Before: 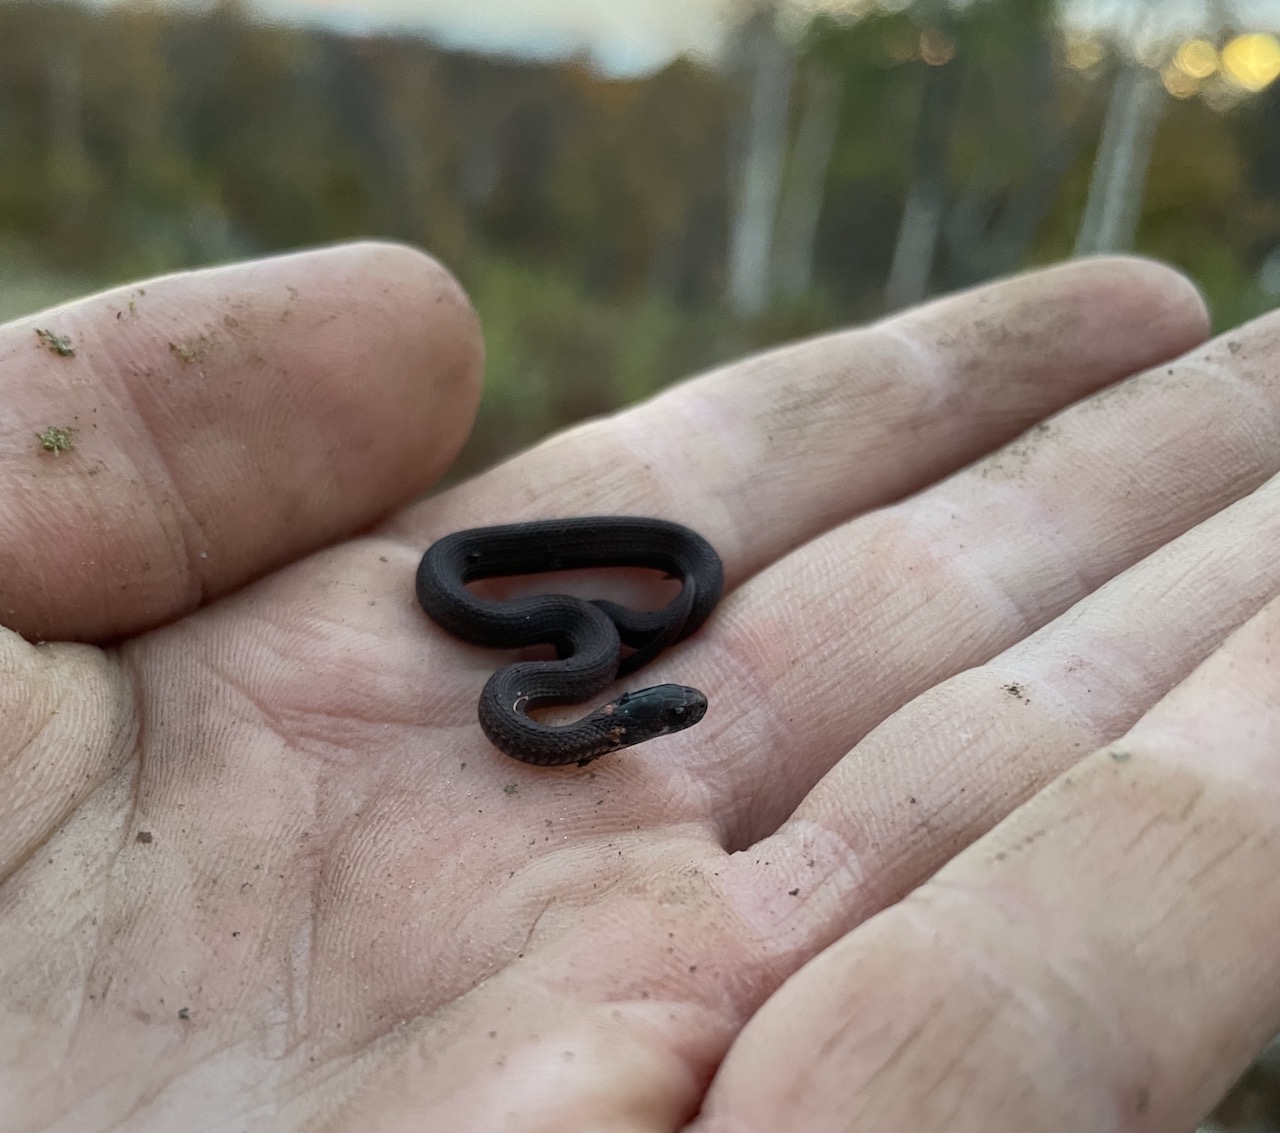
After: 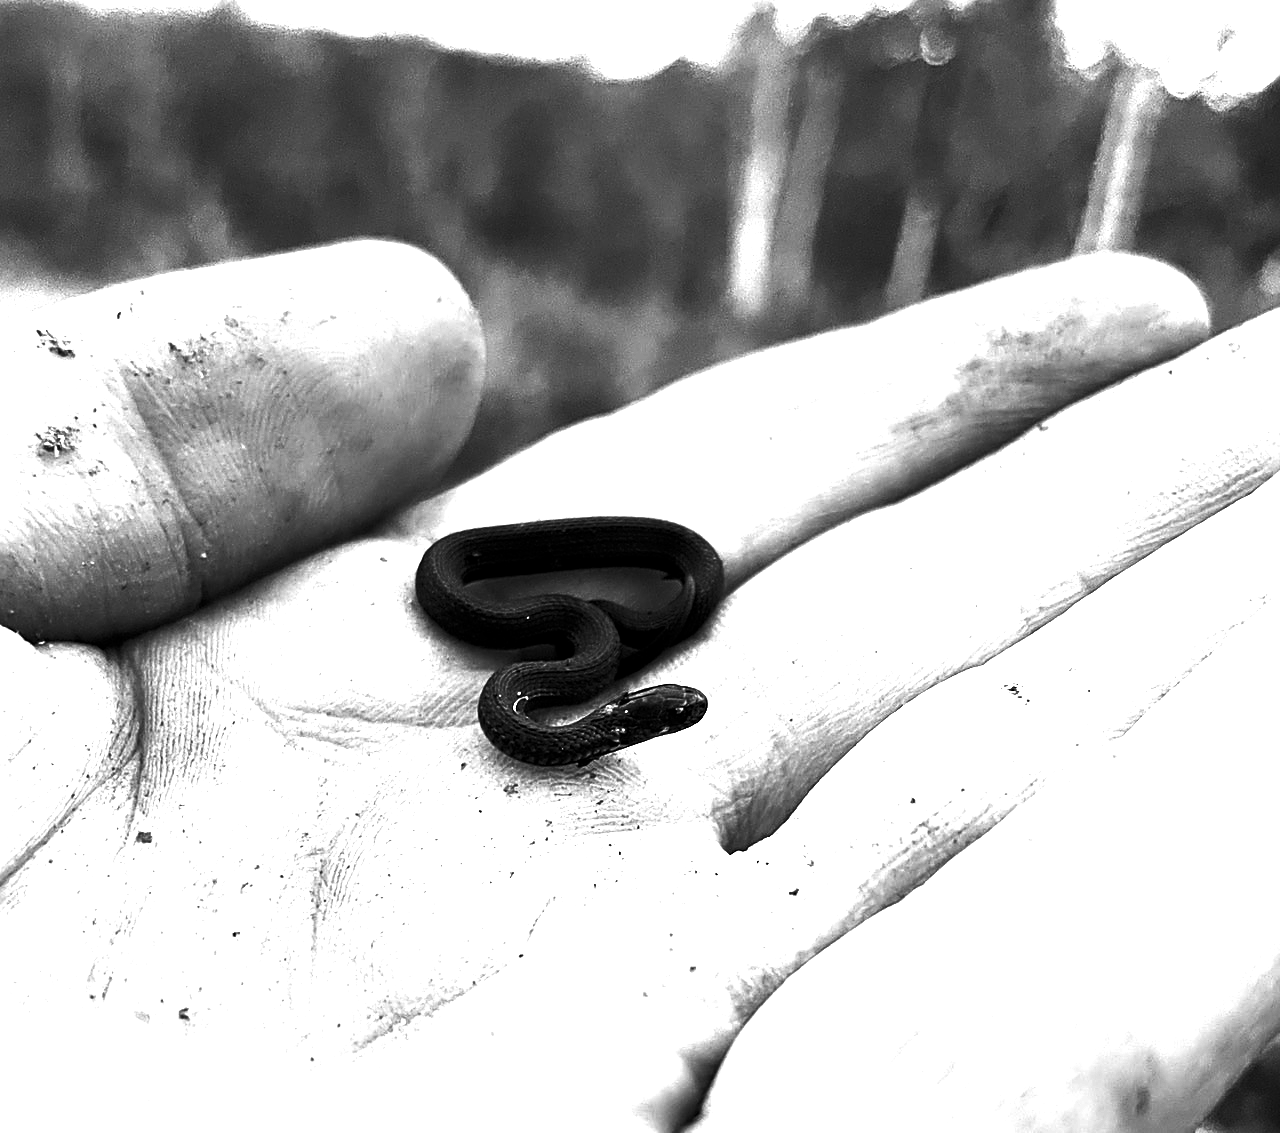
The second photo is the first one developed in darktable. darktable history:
contrast brightness saturation: contrast 0.53, brightness 0.47, saturation -1
sharpen: radius 2.531, amount 0.628
levels: levels [0.044, 0.475, 0.791]
